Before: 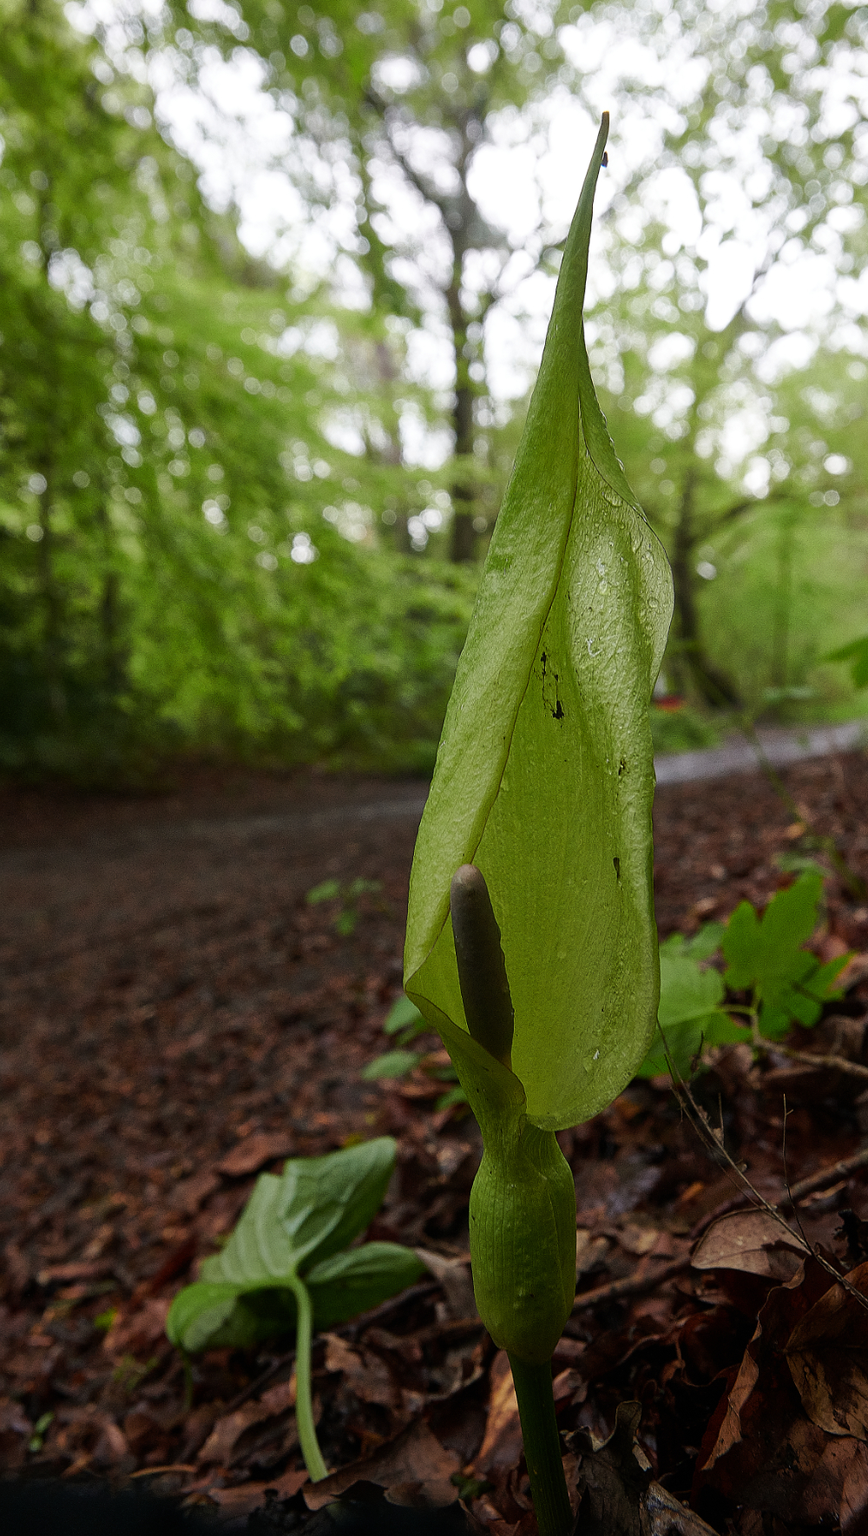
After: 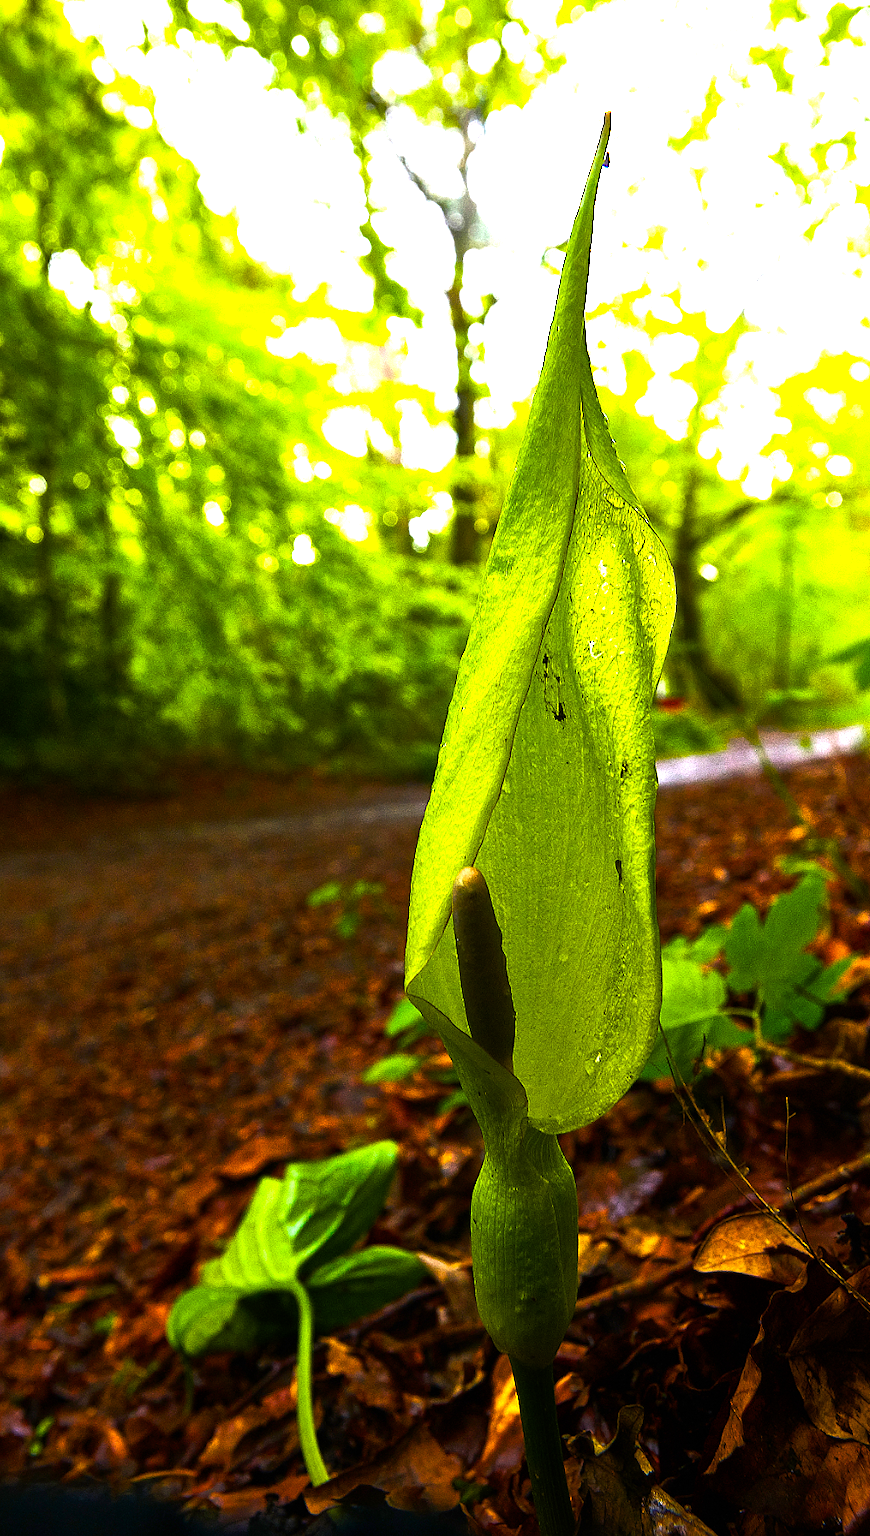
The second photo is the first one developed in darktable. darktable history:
crop: top 0.05%, bottom 0.098%
color balance rgb: linear chroma grading › global chroma 20%, perceptual saturation grading › global saturation 65%, perceptual saturation grading › highlights 60%, perceptual saturation grading › mid-tones 50%, perceptual saturation grading › shadows 50%, perceptual brilliance grading › global brilliance 30%, perceptual brilliance grading › highlights 50%, perceptual brilliance grading › mid-tones 50%, perceptual brilliance grading › shadows -22%, global vibrance 20%
